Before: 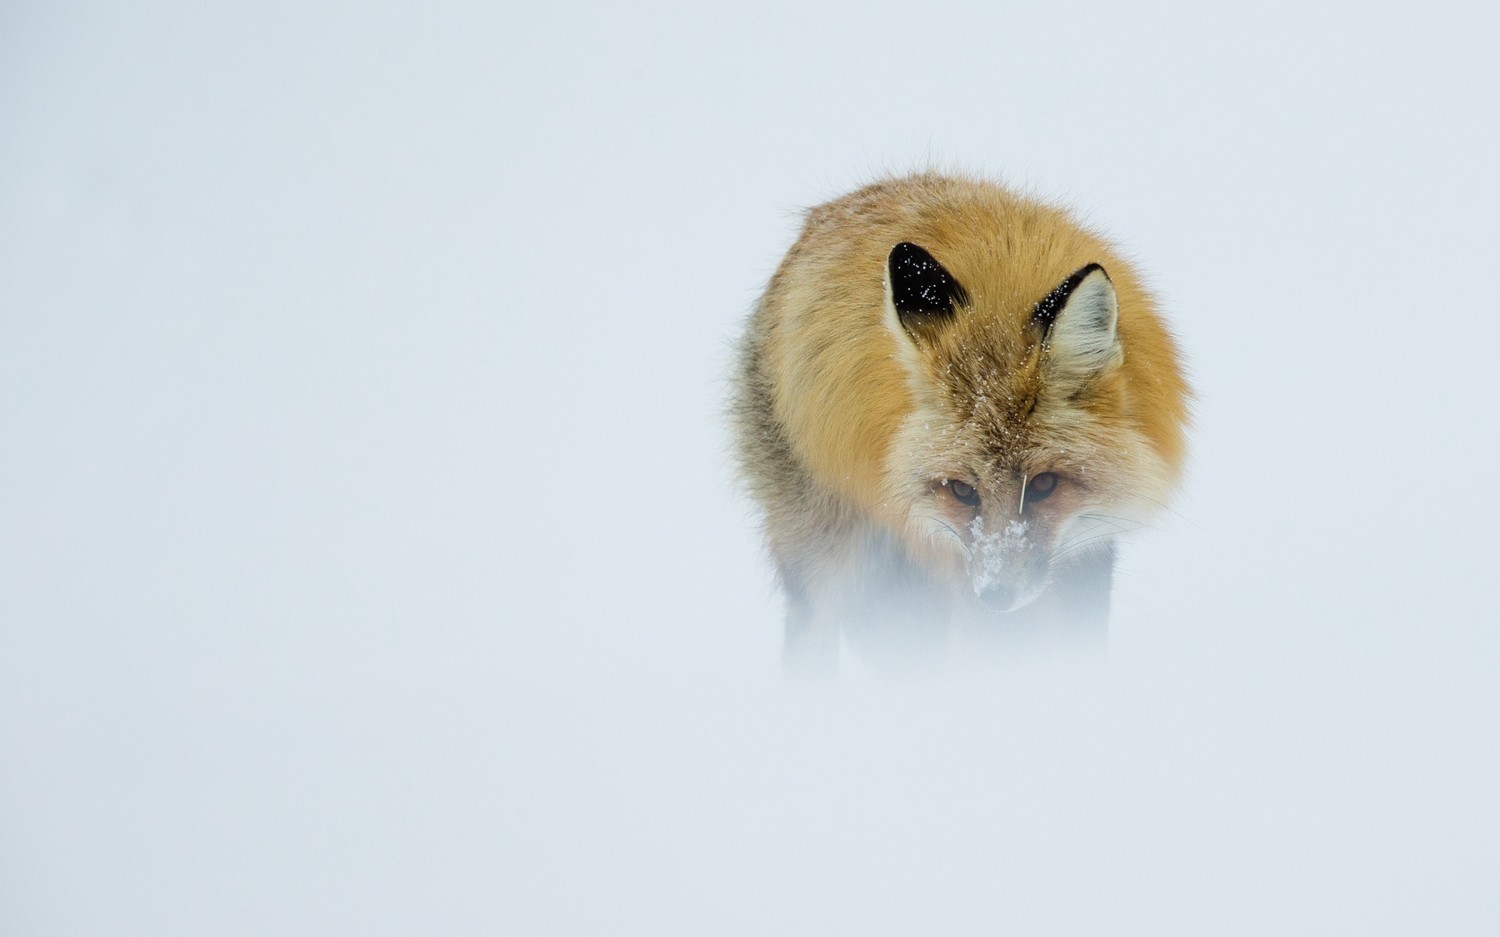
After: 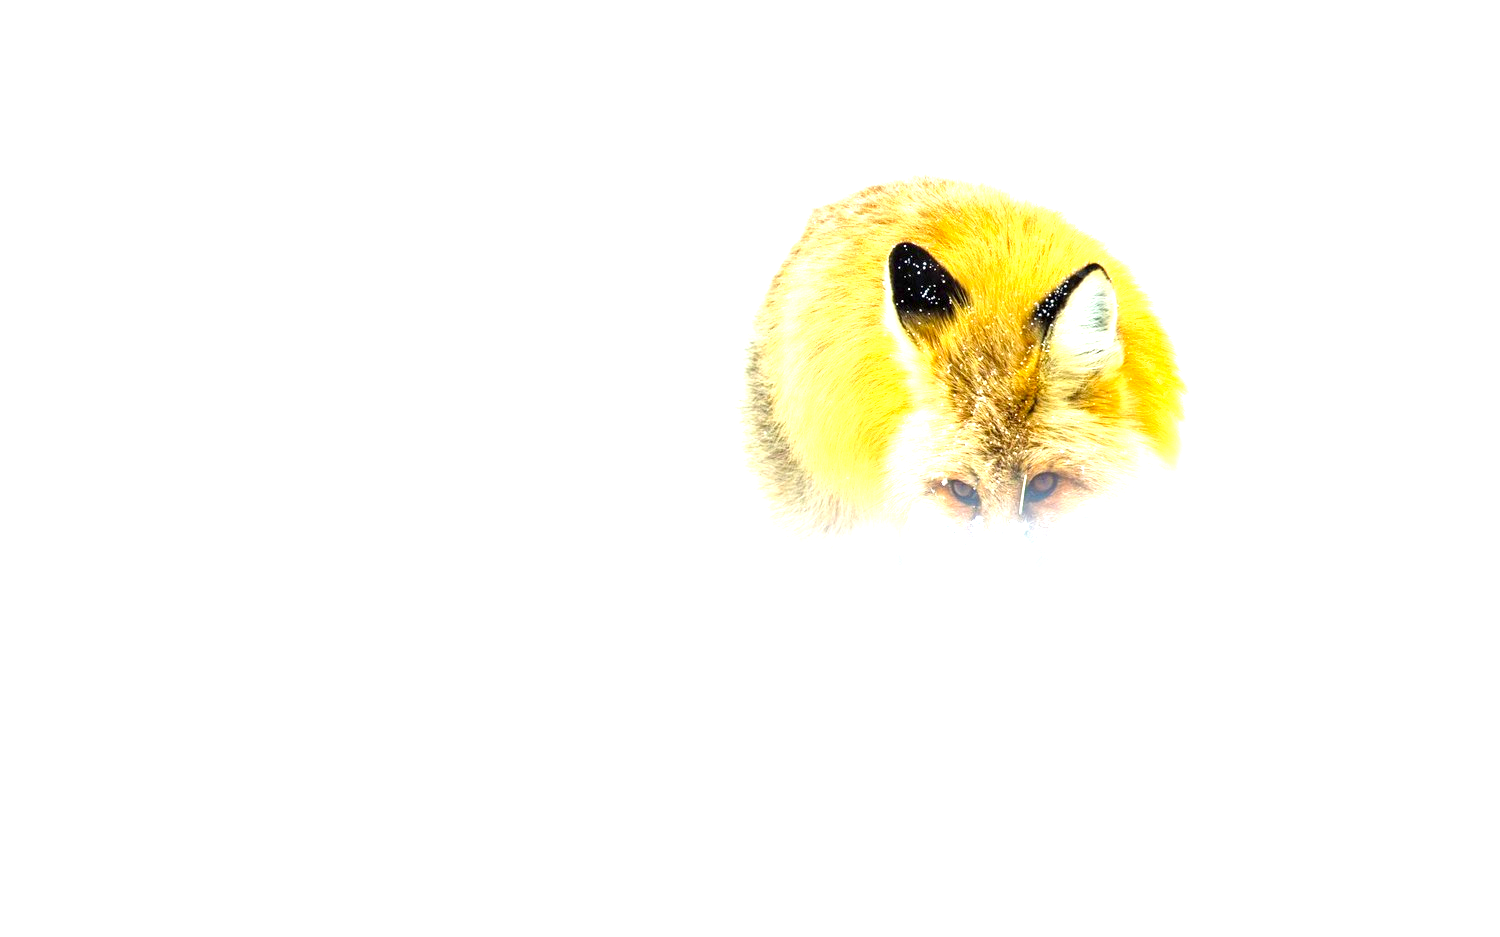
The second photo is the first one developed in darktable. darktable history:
contrast brightness saturation: saturation 0.5
exposure: black level correction 0.001, exposure 1.822 EV, compensate exposure bias true, compensate highlight preservation false
